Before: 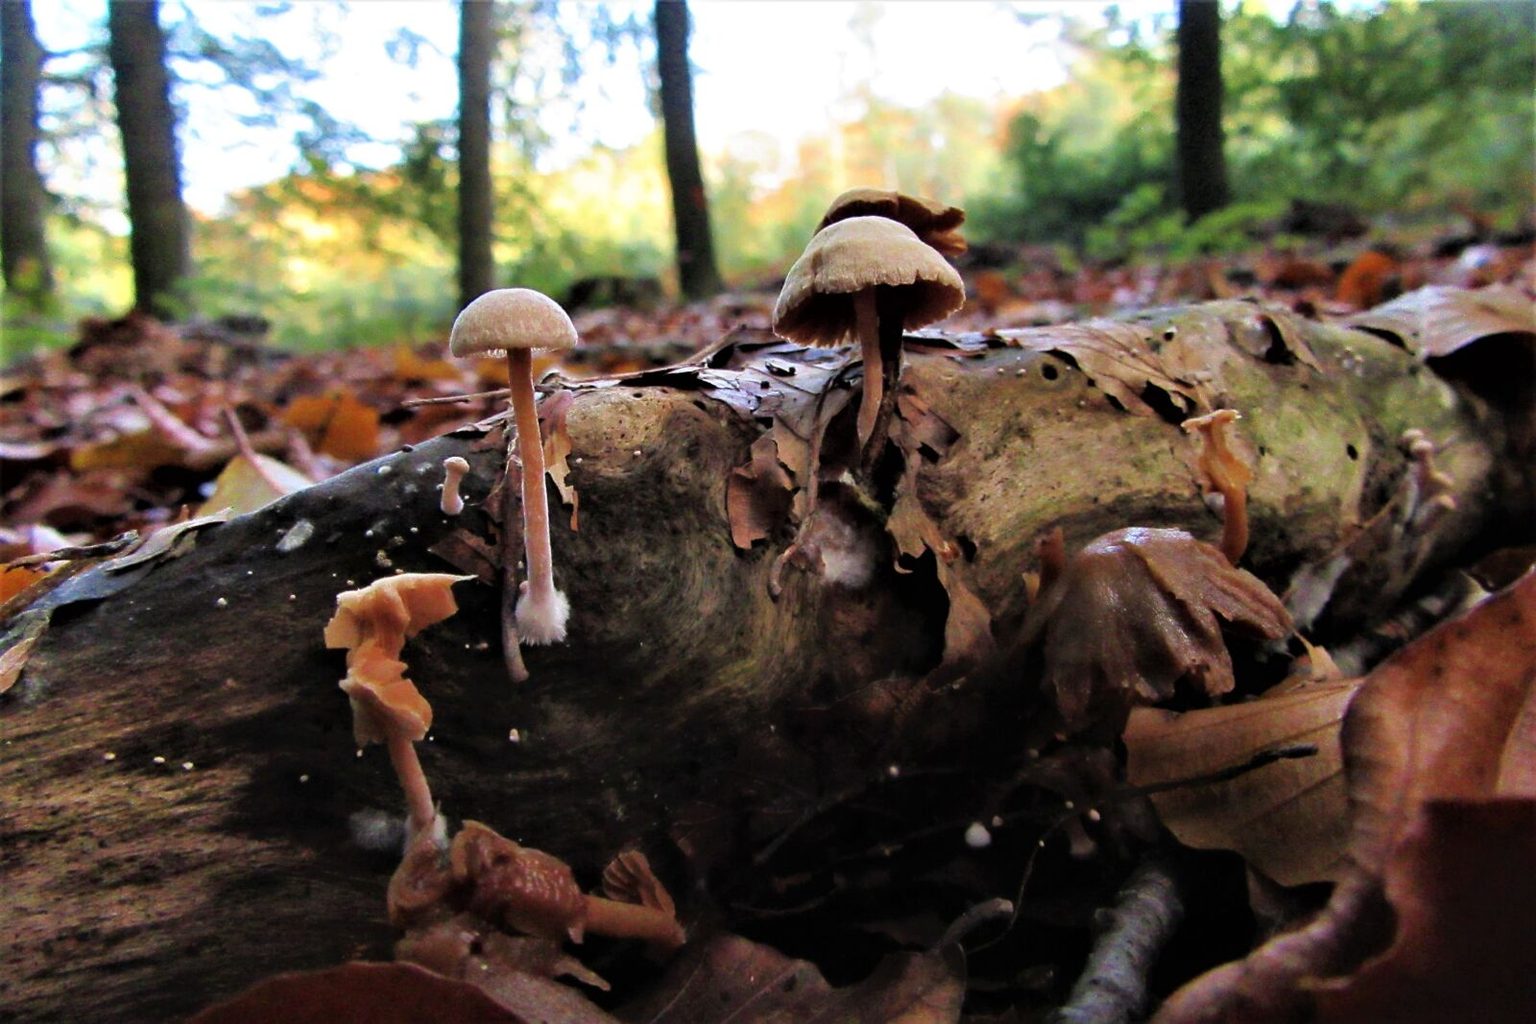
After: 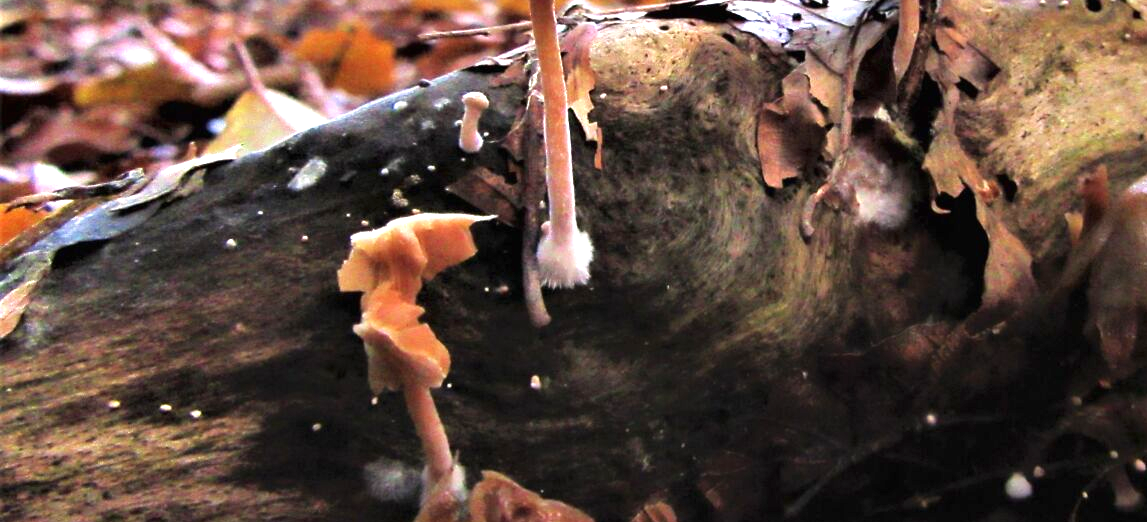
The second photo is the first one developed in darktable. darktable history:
crop: top 36.05%, right 28.291%, bottom 15.006%
exposure: black level correction 0, exposure 1.095 EV, compensate highlight preservation false
